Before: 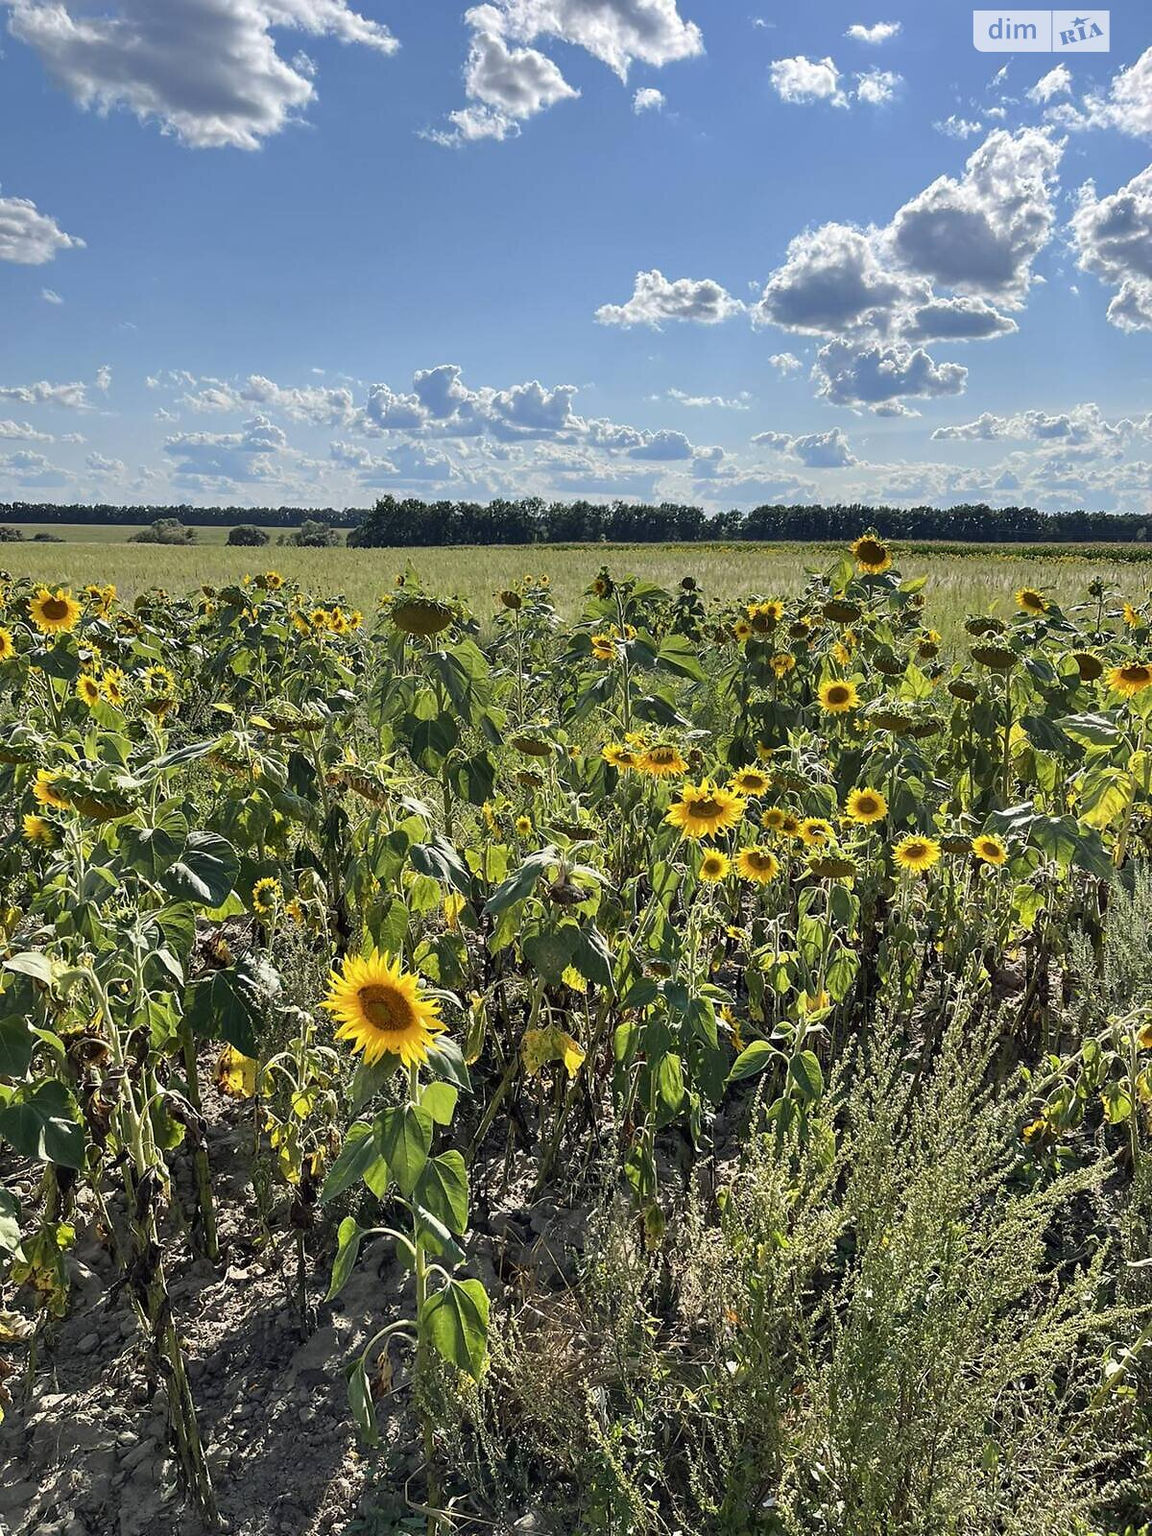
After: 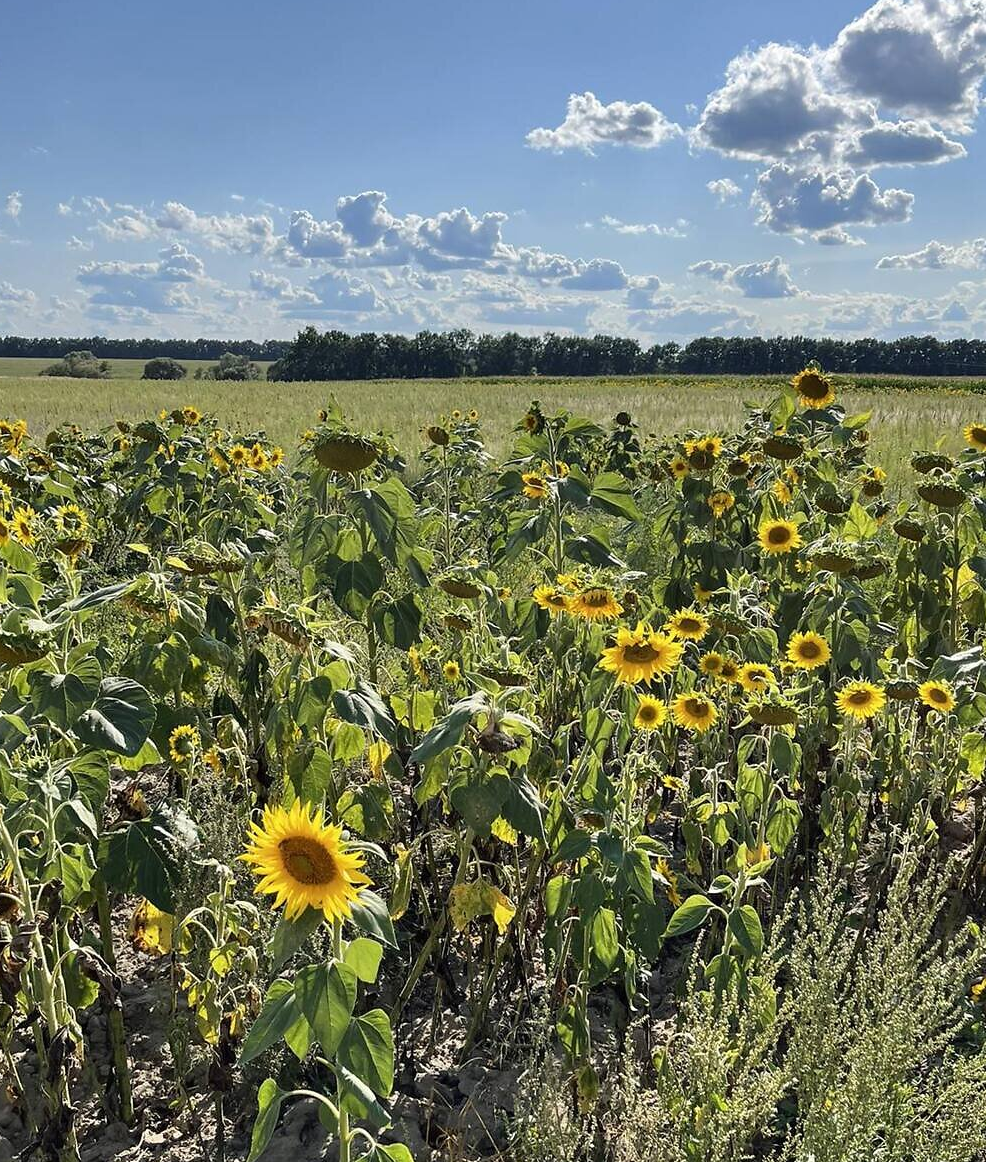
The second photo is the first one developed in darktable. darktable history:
crop: left 7.885%, top 11.854%, right 9.93%, bottom 15.472%
tone equalizer: on, module defaults
